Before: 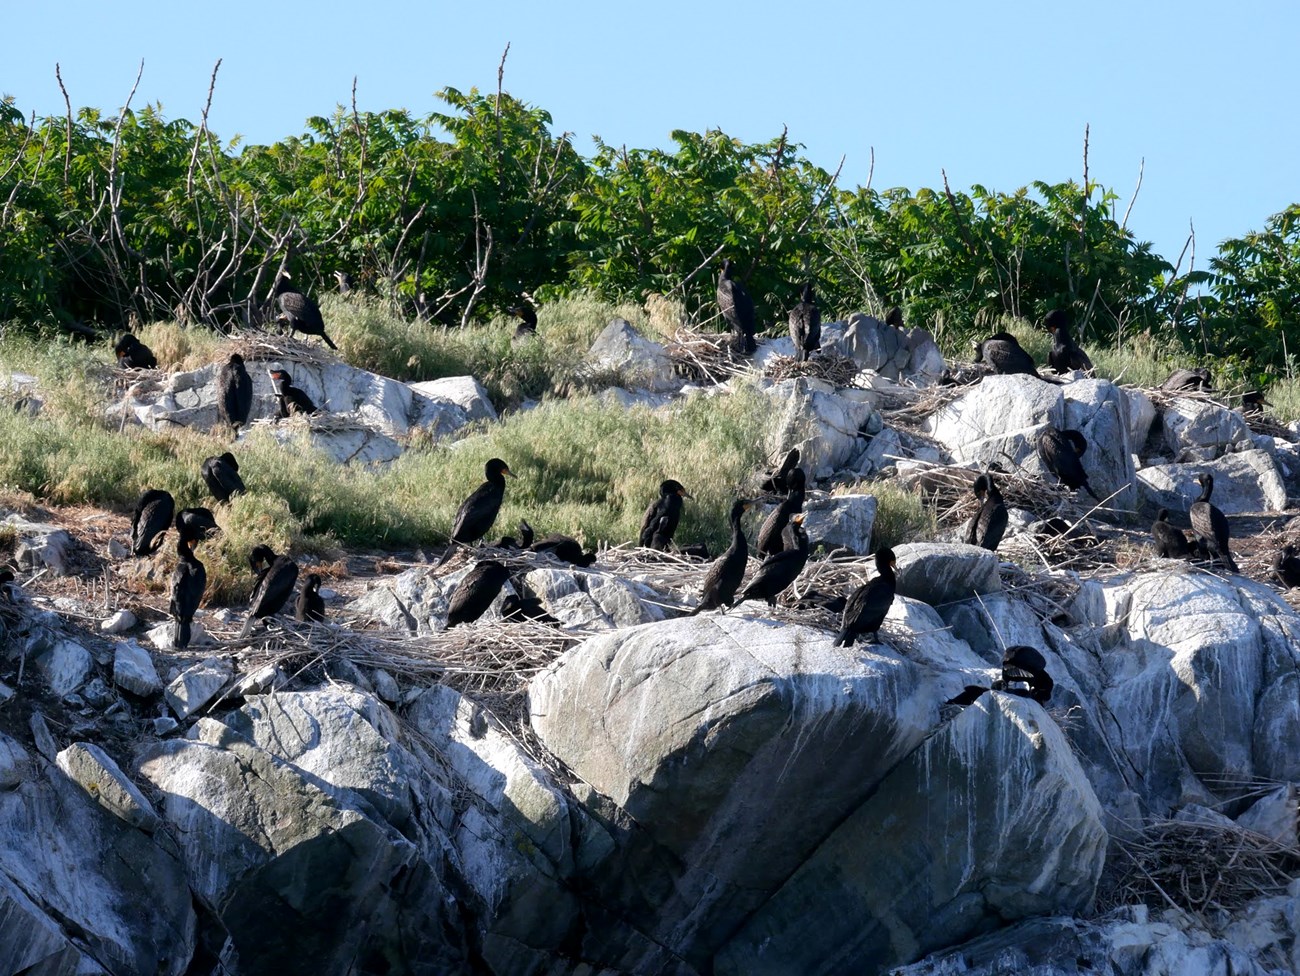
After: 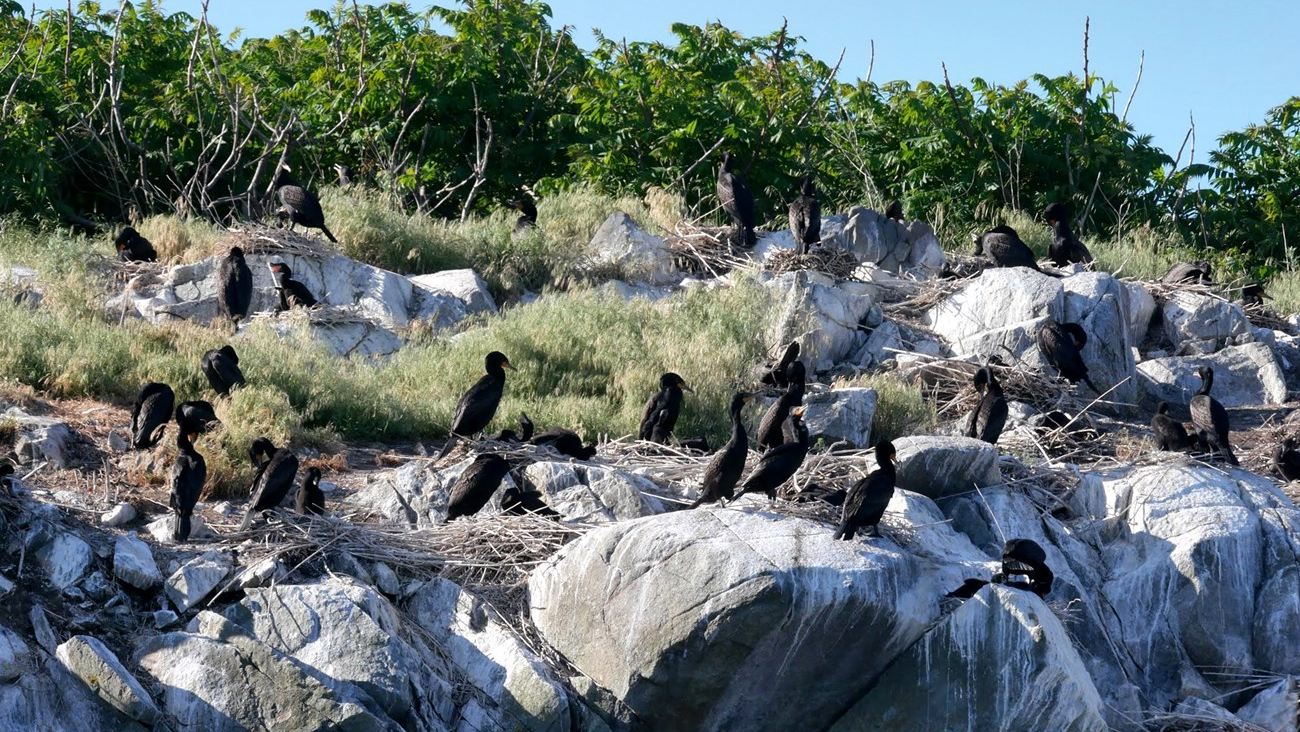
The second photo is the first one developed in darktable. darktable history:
crop: top 11.045%, bottom 13.915%
shadows and highlights: soften with gaussian
